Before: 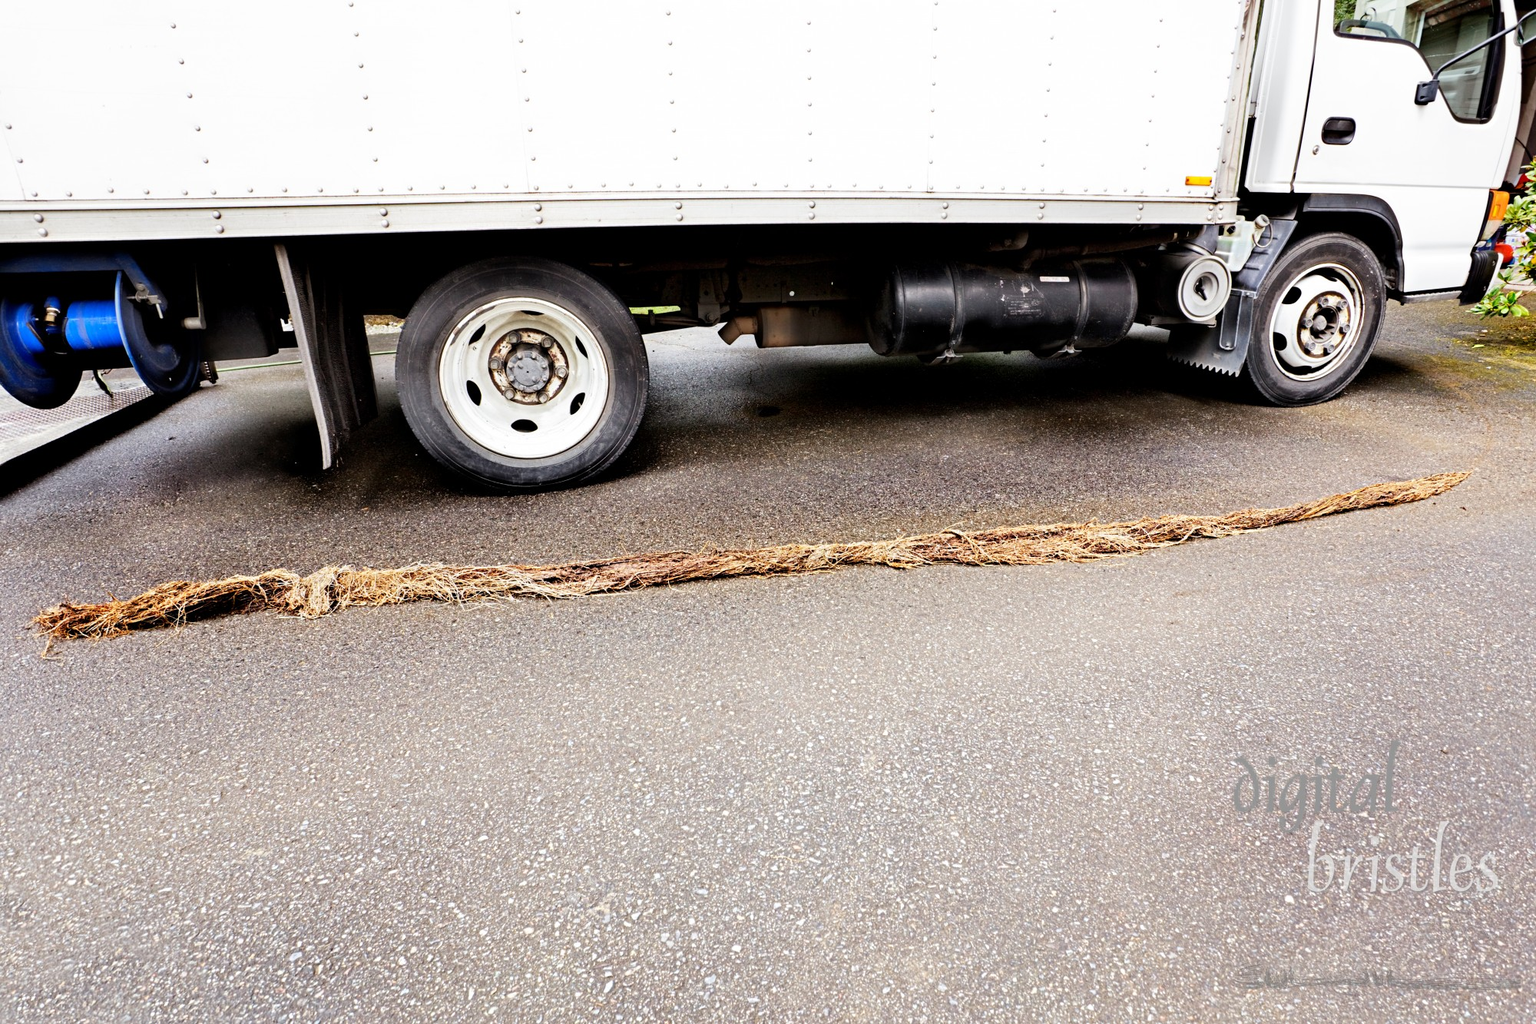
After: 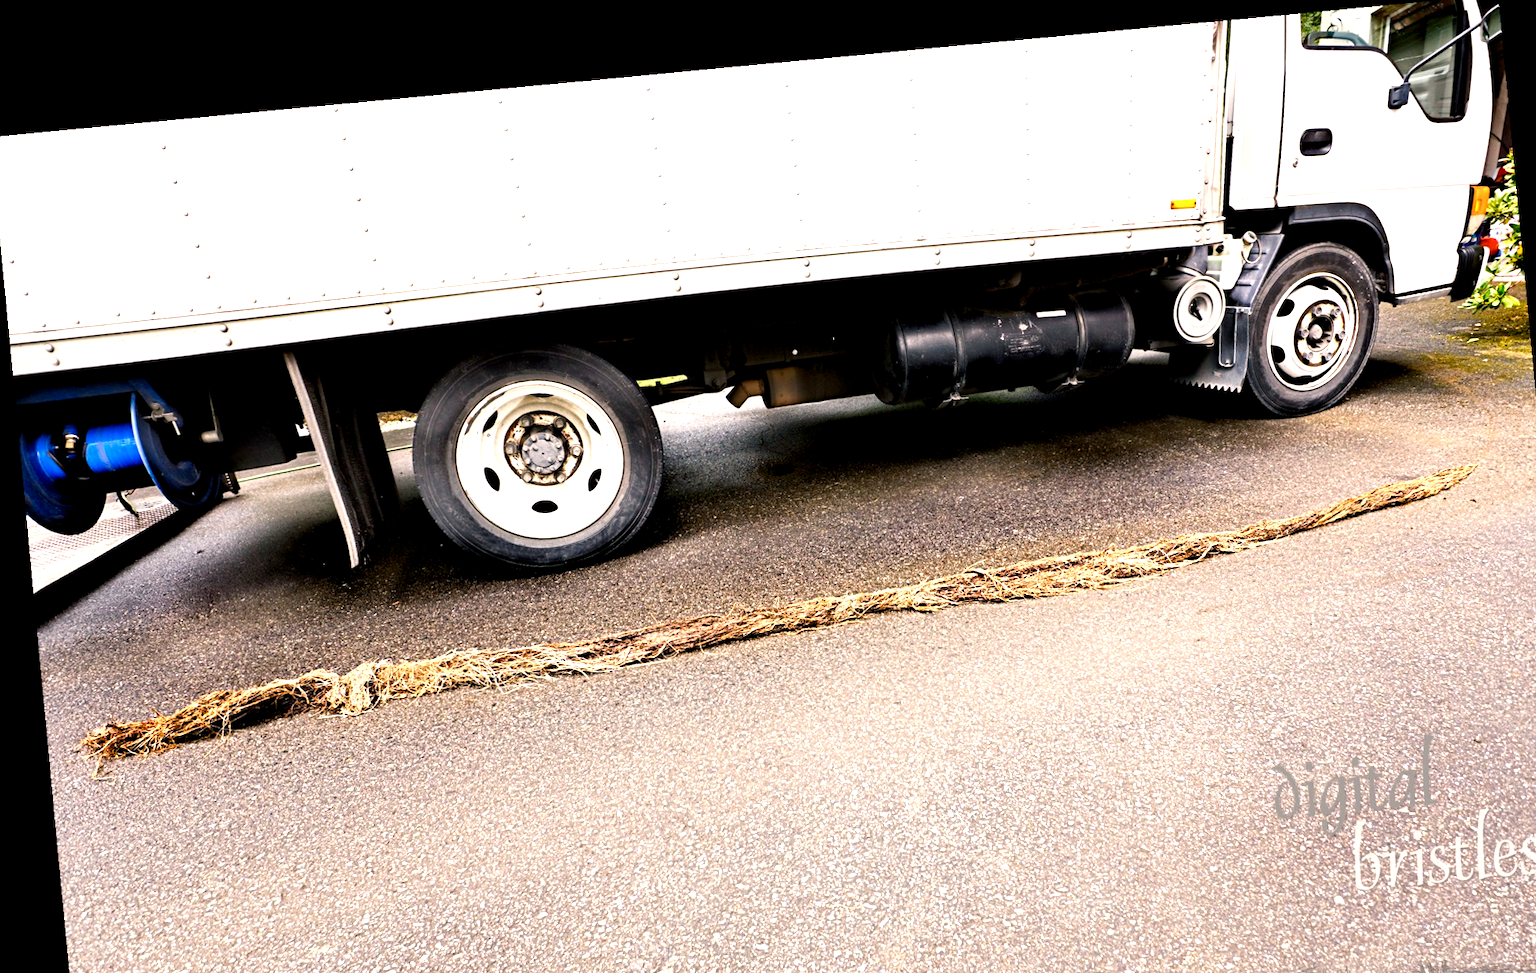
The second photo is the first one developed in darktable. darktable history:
crop and rotate: angle 0.2°, left 0.275%, right 3.127%, bottom 14.18%
color balance rgb: shadows lift › chroma 2%, shadows lift › hue 185.64°, power › luminance 1.48%, highlights gain › chroma 3%, highlights gain › hue 54.51°, global offset › luminance -0.4%, perceptual saturation grading › highlights -18.47%, perceptual saturation grading › mid-tones 6.62%, perceptual saturation grading › shadows 28.22%, perceptual brilliance grading › highlights 15.68%, perceptual brilliance grading › shadows -14.29%, global vibrance 25.96%, contrast 6.45%
haze removal: compatibility mode true, adaptive false
rotate and perspective: rotation -5.2°, automatic cropping off
